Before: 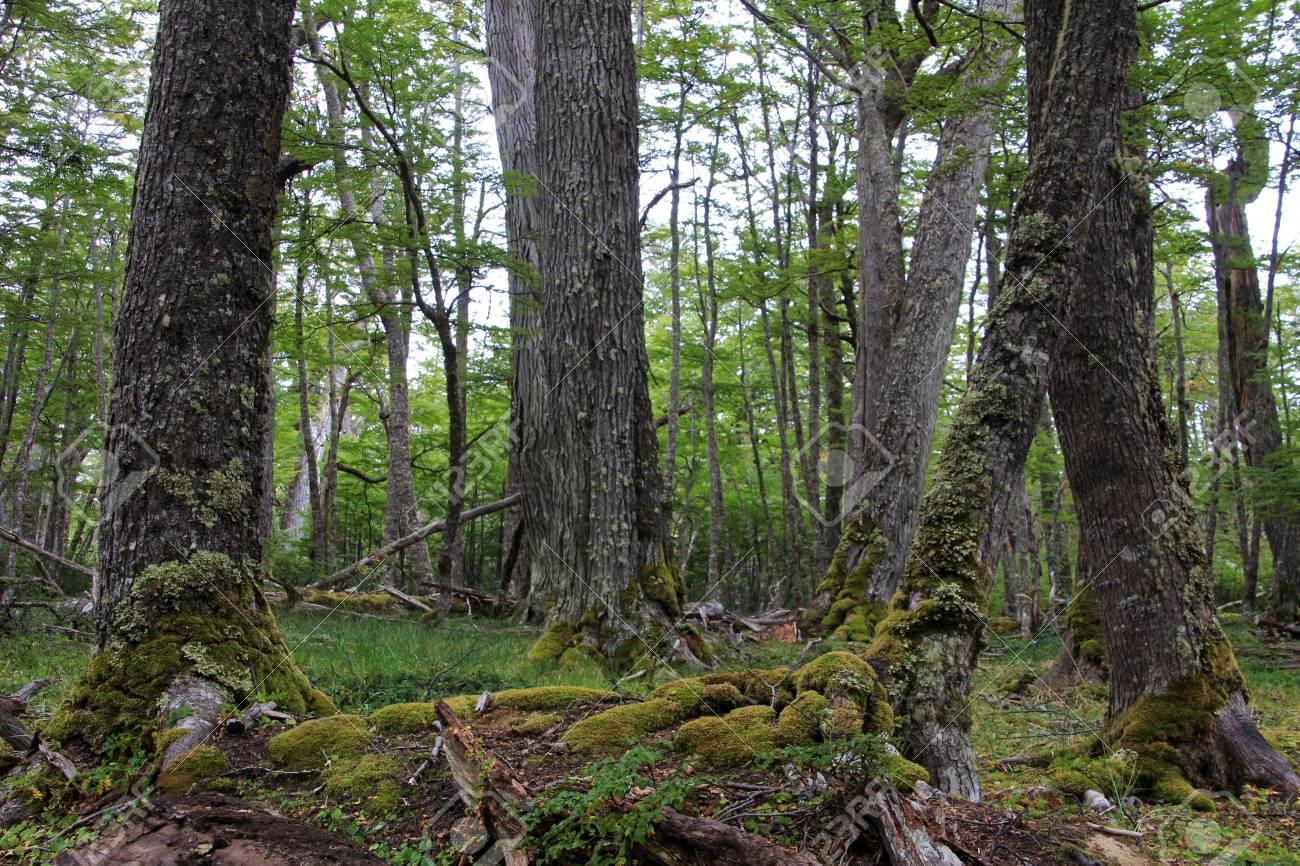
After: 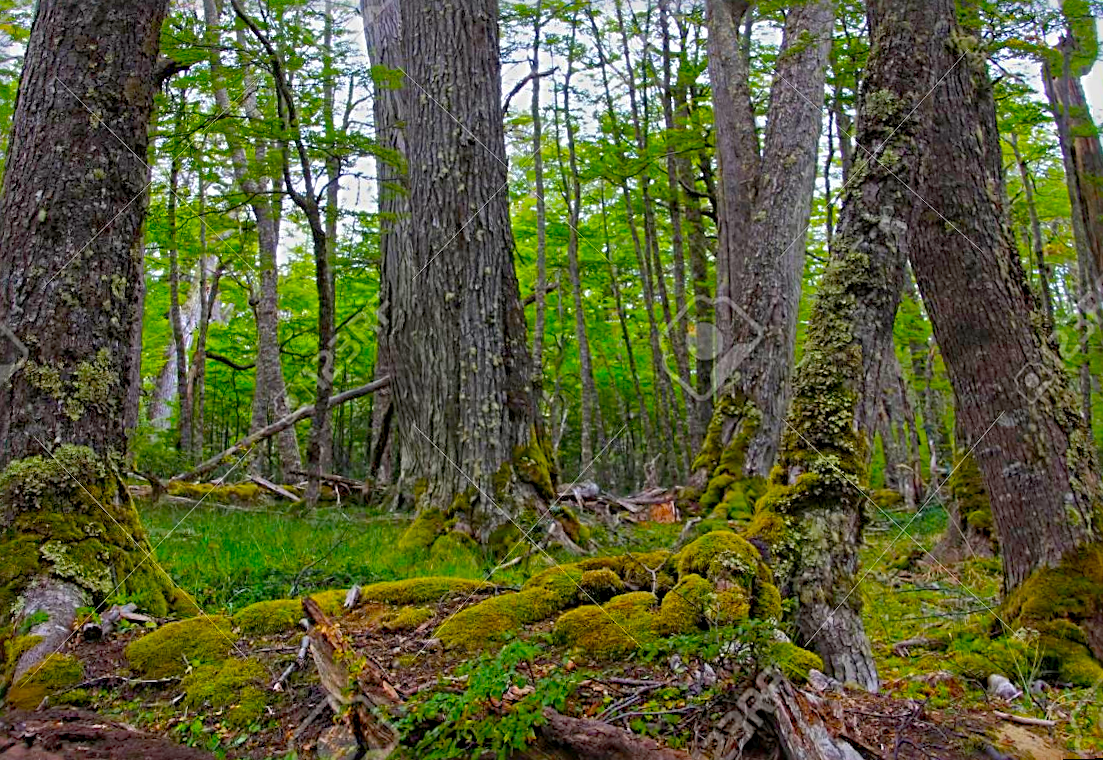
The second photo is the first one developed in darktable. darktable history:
crop and rotate: left 8.262%, top 9.226%
rotate and perspective: rotation -1.68°, lens shift (vertical) -0.146, crop left 0.049, crop right 0.912, crop top 0.032, crop bottom 0.96
shadows and highlights: on, module defaults
color balance: input saturation 134.34%, contrast -10.04%, contrast fulcrum 19.67%, output saturation 133.51%
sharpen: radius 4
